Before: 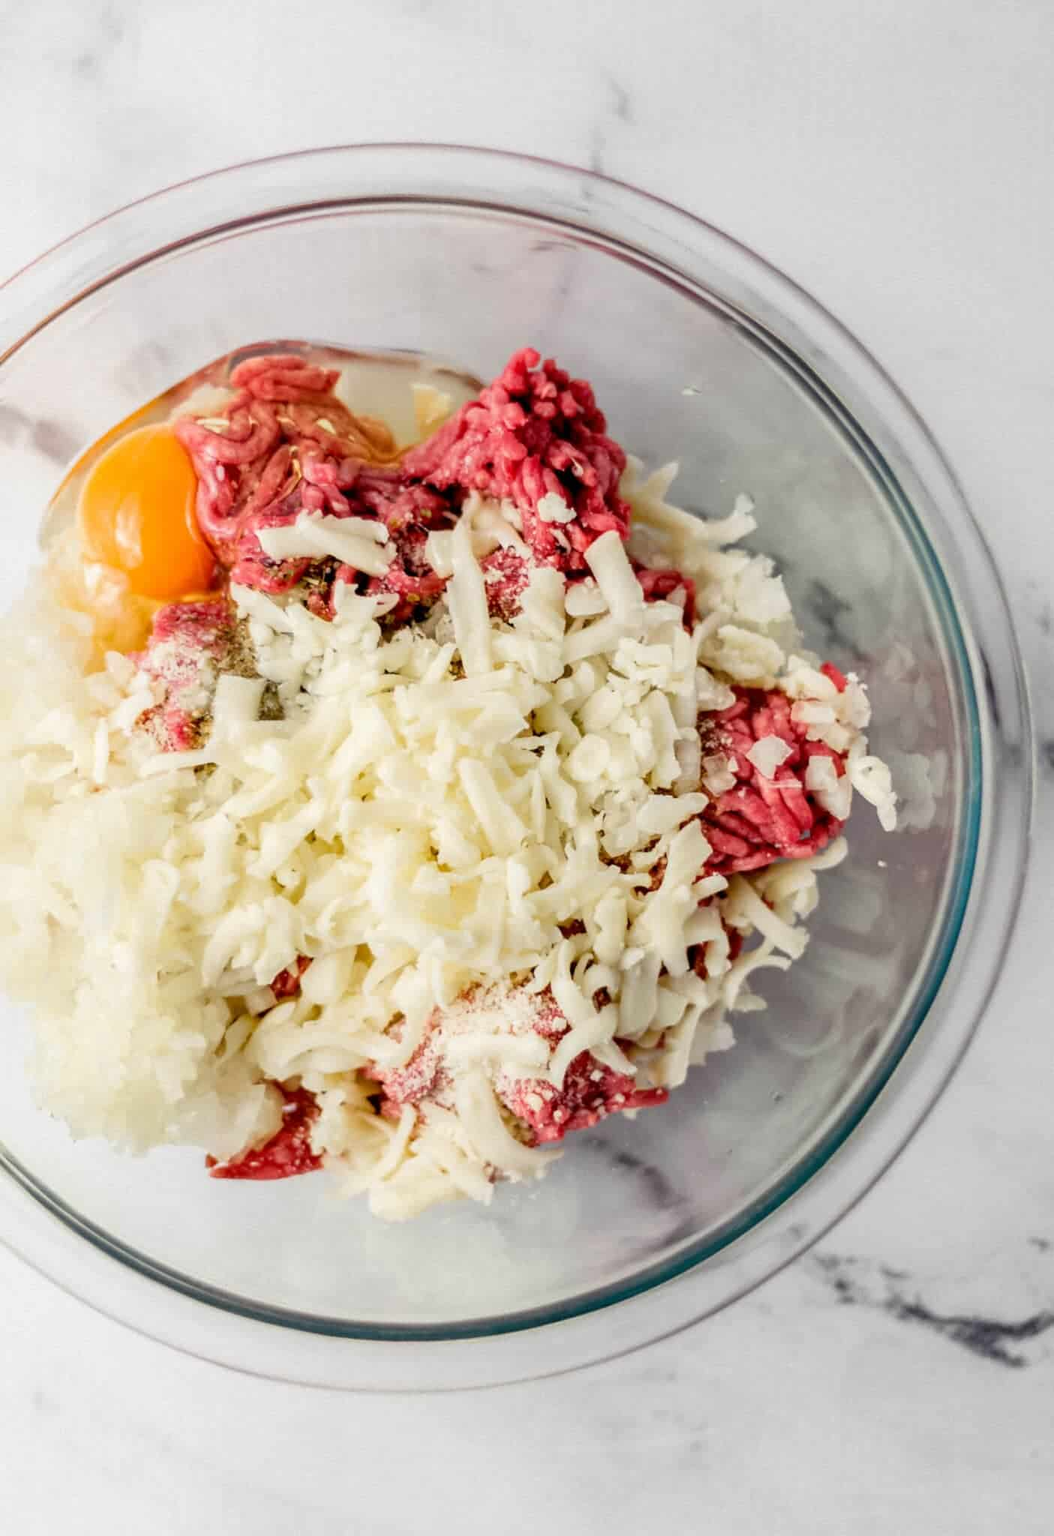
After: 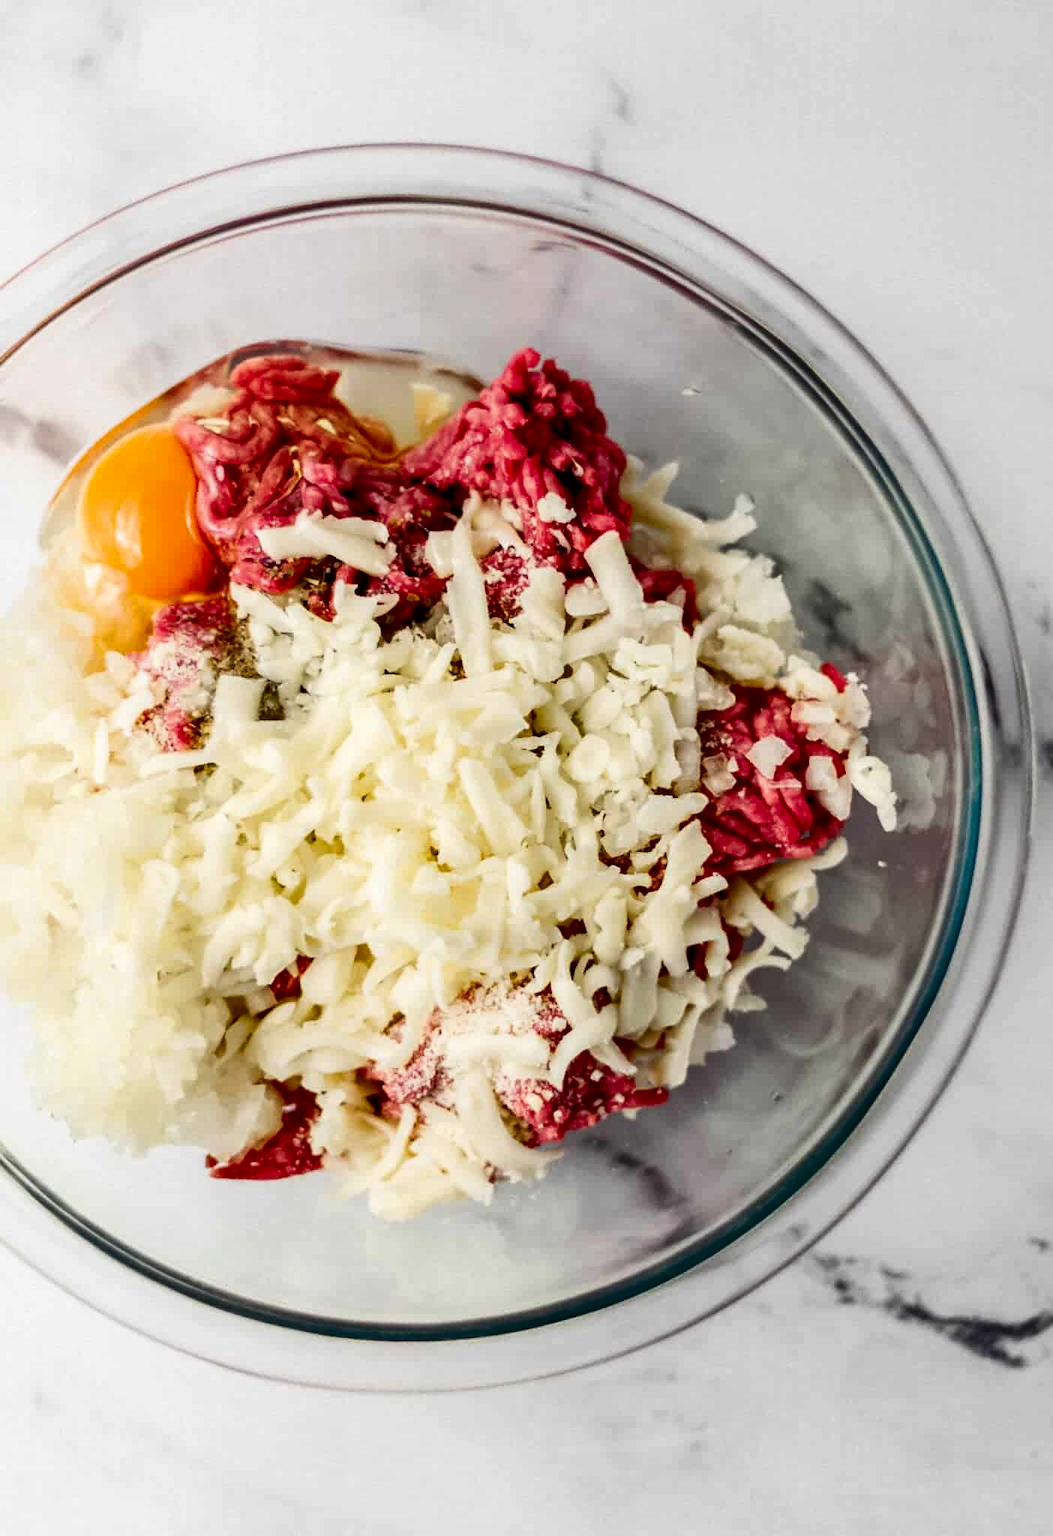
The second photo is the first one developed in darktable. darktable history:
contrast brightness saturation: contrast 0.193, brightness -0.24, saturation 0.105
levels: mode automatic
